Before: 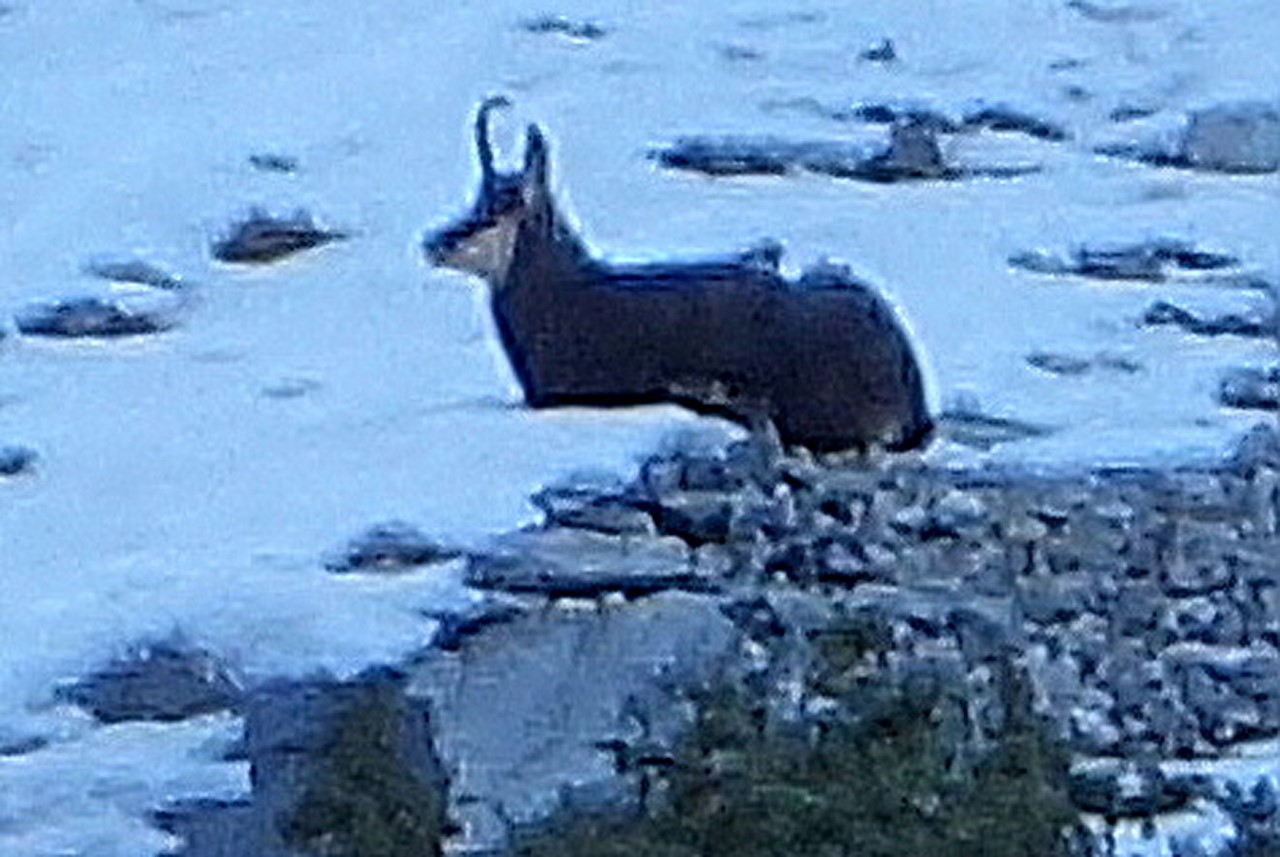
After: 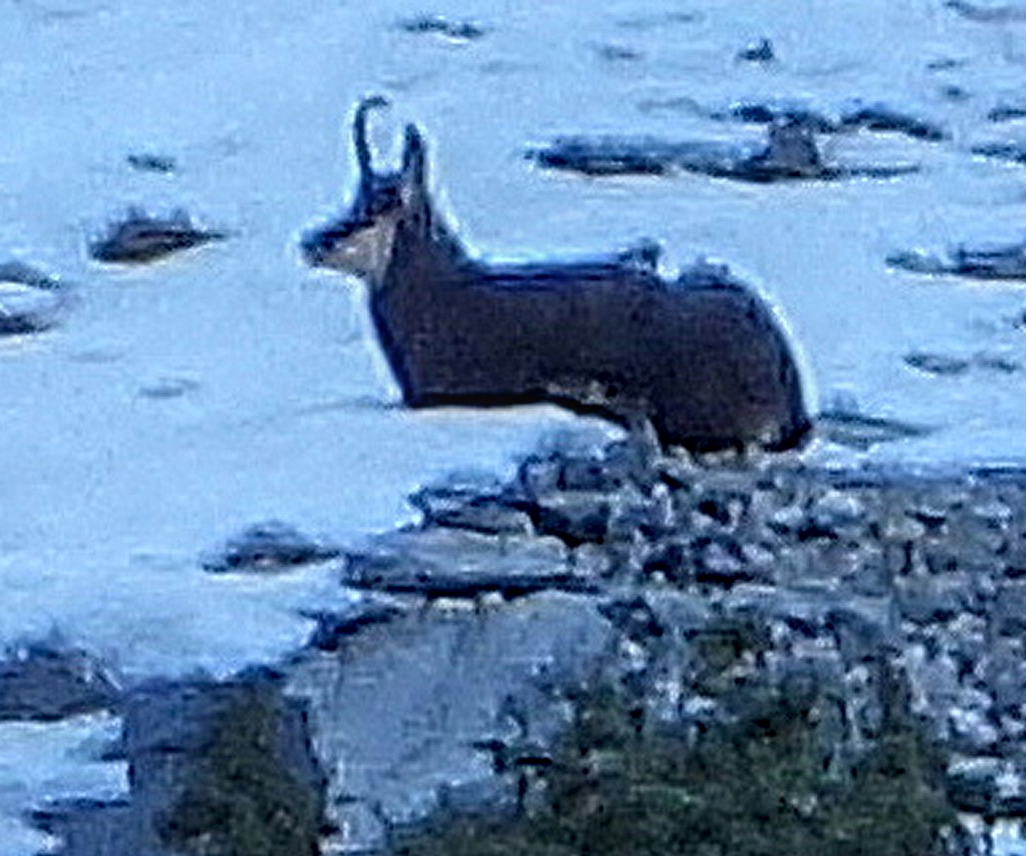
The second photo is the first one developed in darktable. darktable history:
crop and rotate: left 9.597%, right 10.195%
local contrast: on, module defaults
